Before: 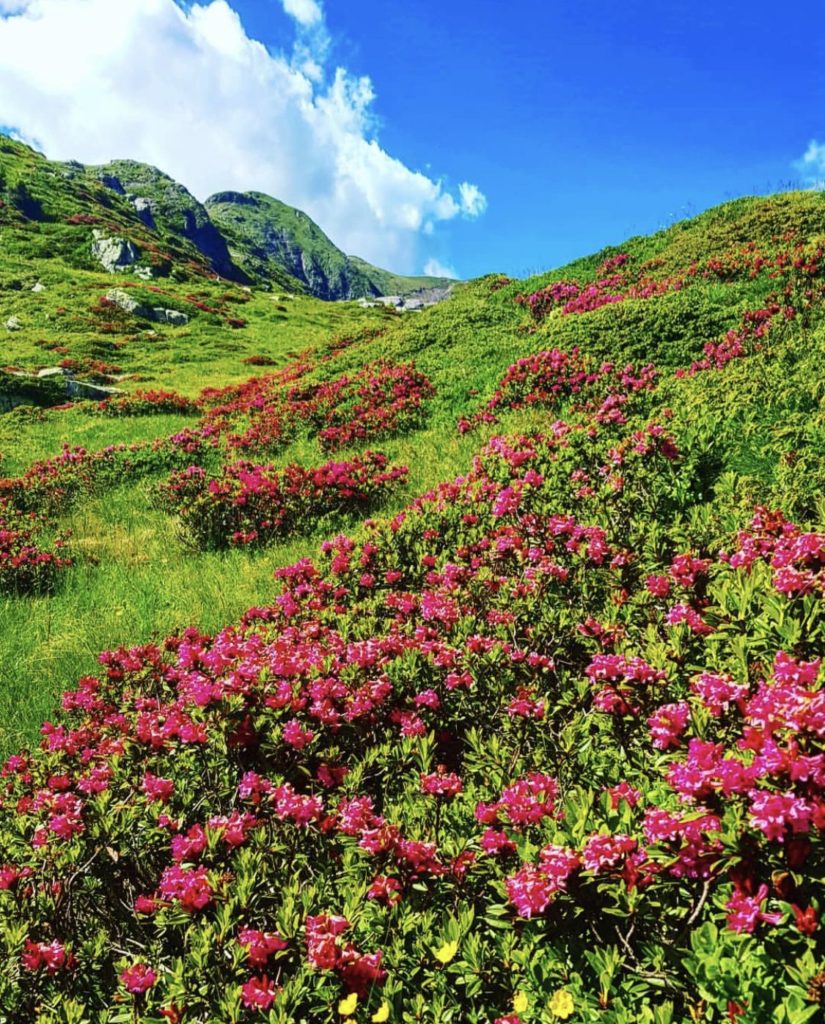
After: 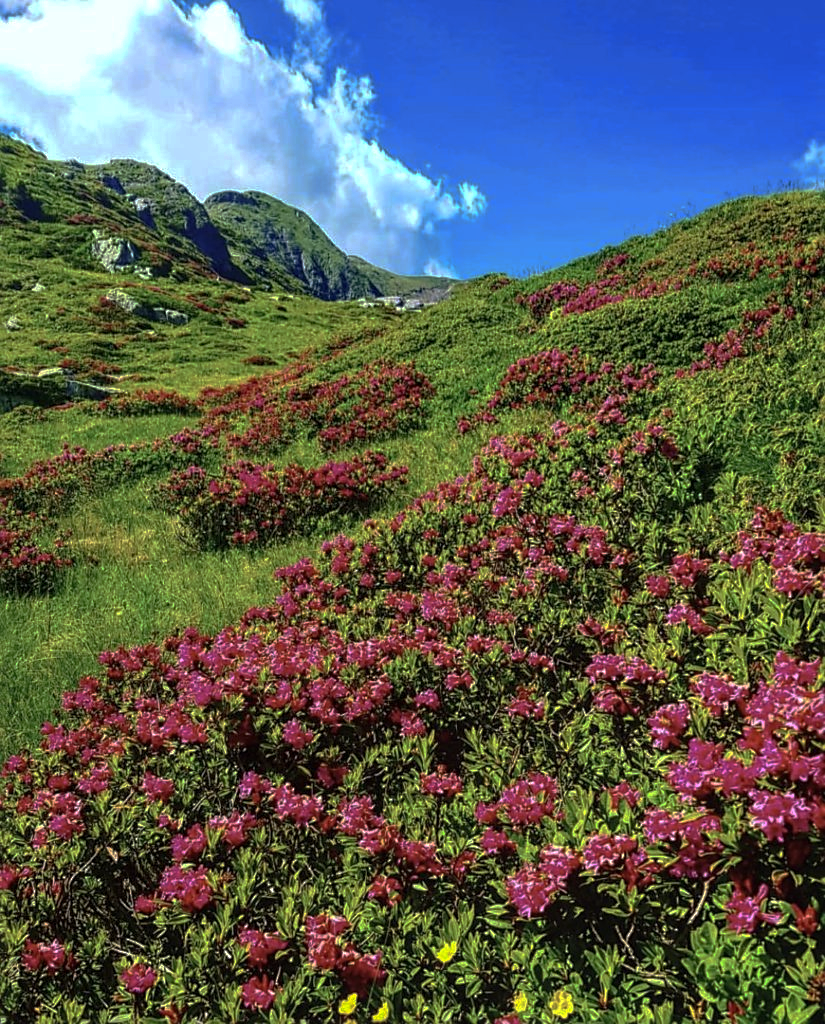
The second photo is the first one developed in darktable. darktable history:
exposure: black level correction -0.004, exposure 0.051 EV, compensate exposure bias true, compensate highlight preservation false
local contrast: on, module defaults
base curve: curves: ch0 [(0, 0) (0.841, 0.609) (1, 1)], preserve colors none
sharpen: radius 1.842, amount 0.399, threshold 1.643
